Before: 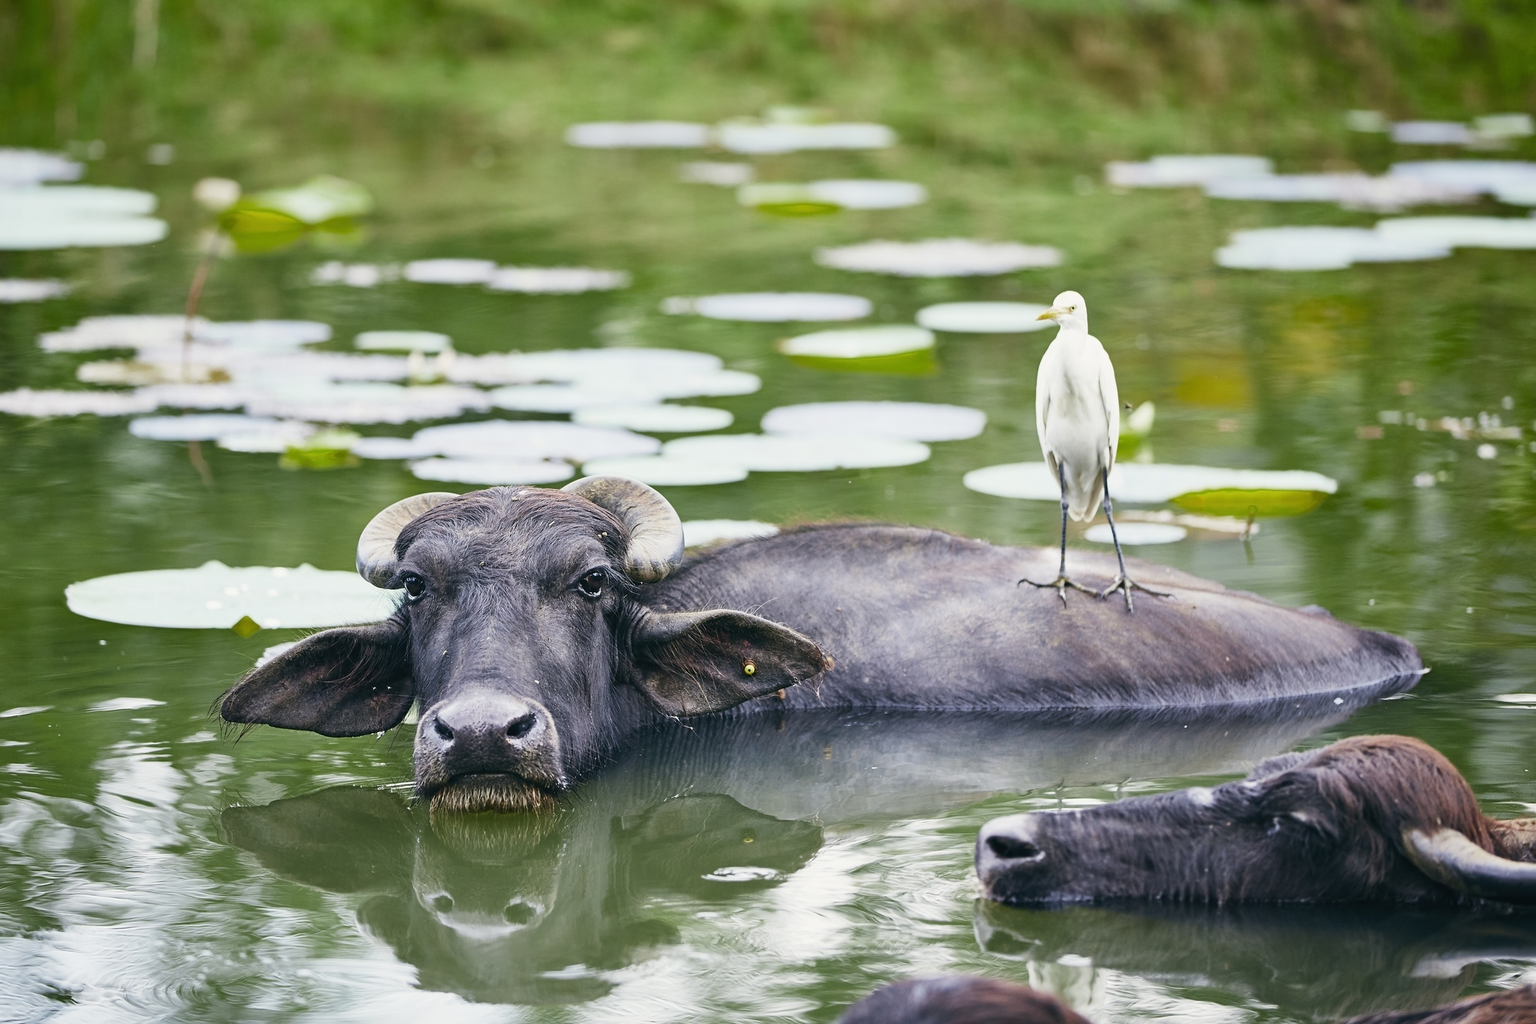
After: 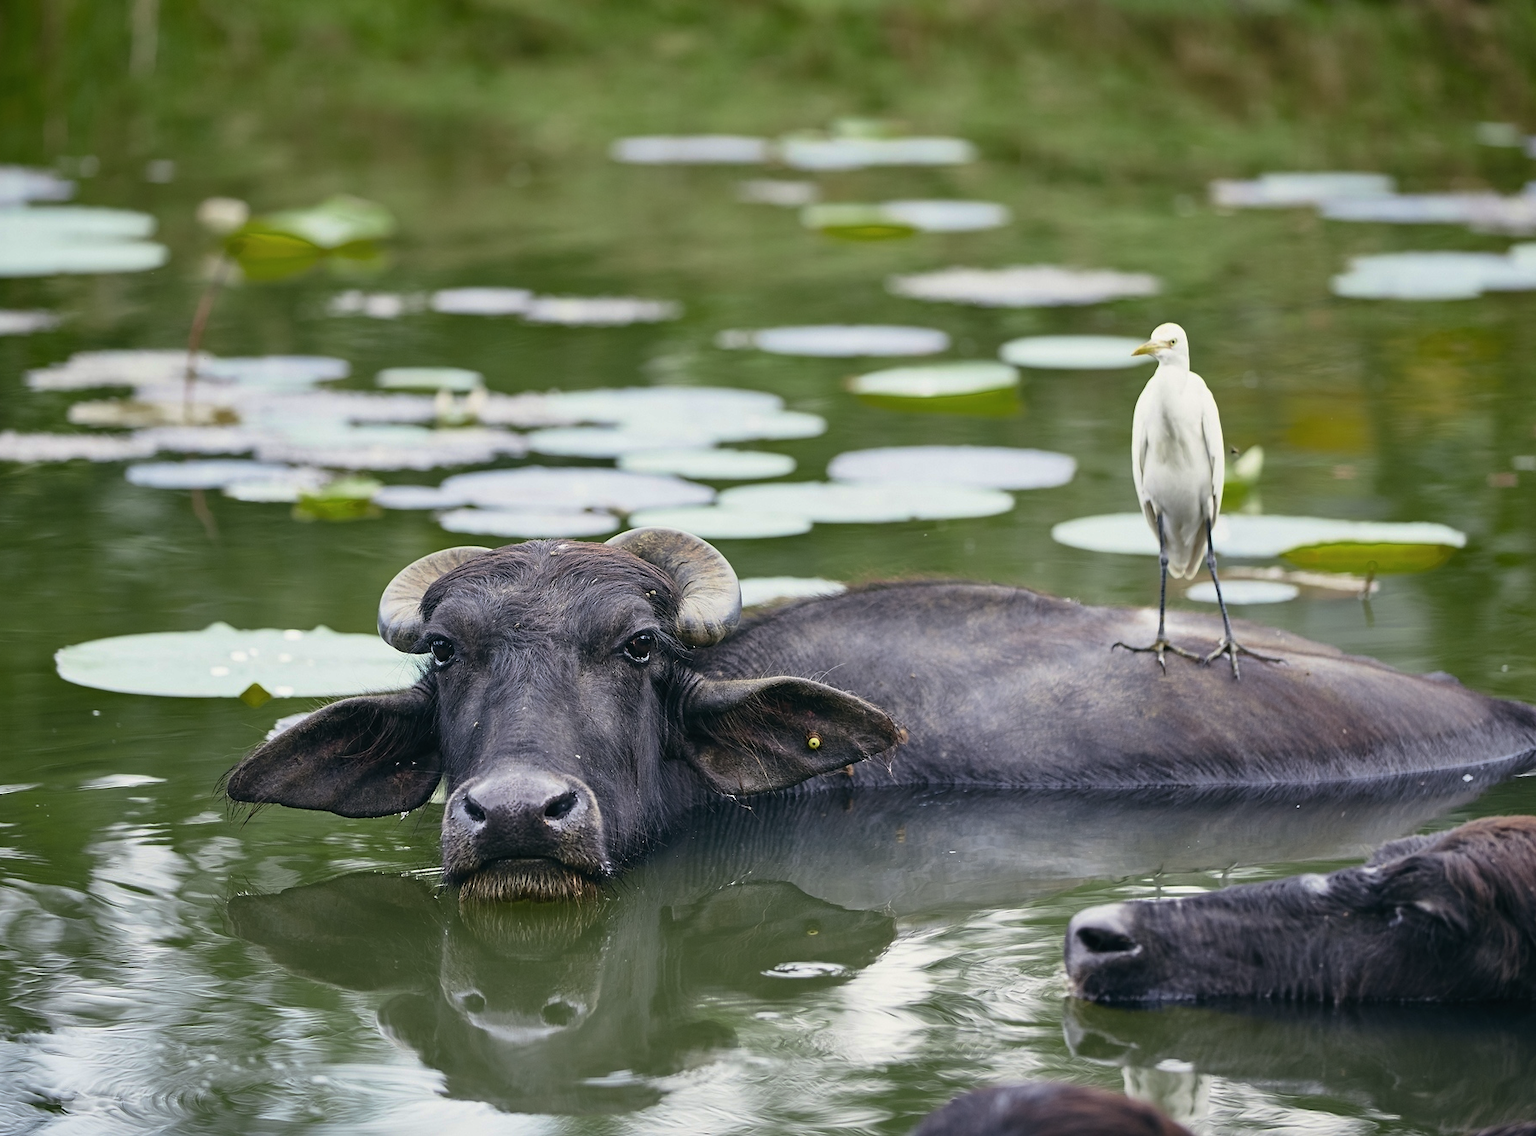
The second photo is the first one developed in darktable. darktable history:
crop and rotate: left 1.088%, right 8.807%
base curve: curves: ch0 [(0, 0) (0.595, 0.418) (1, 1)], preserve colors none
